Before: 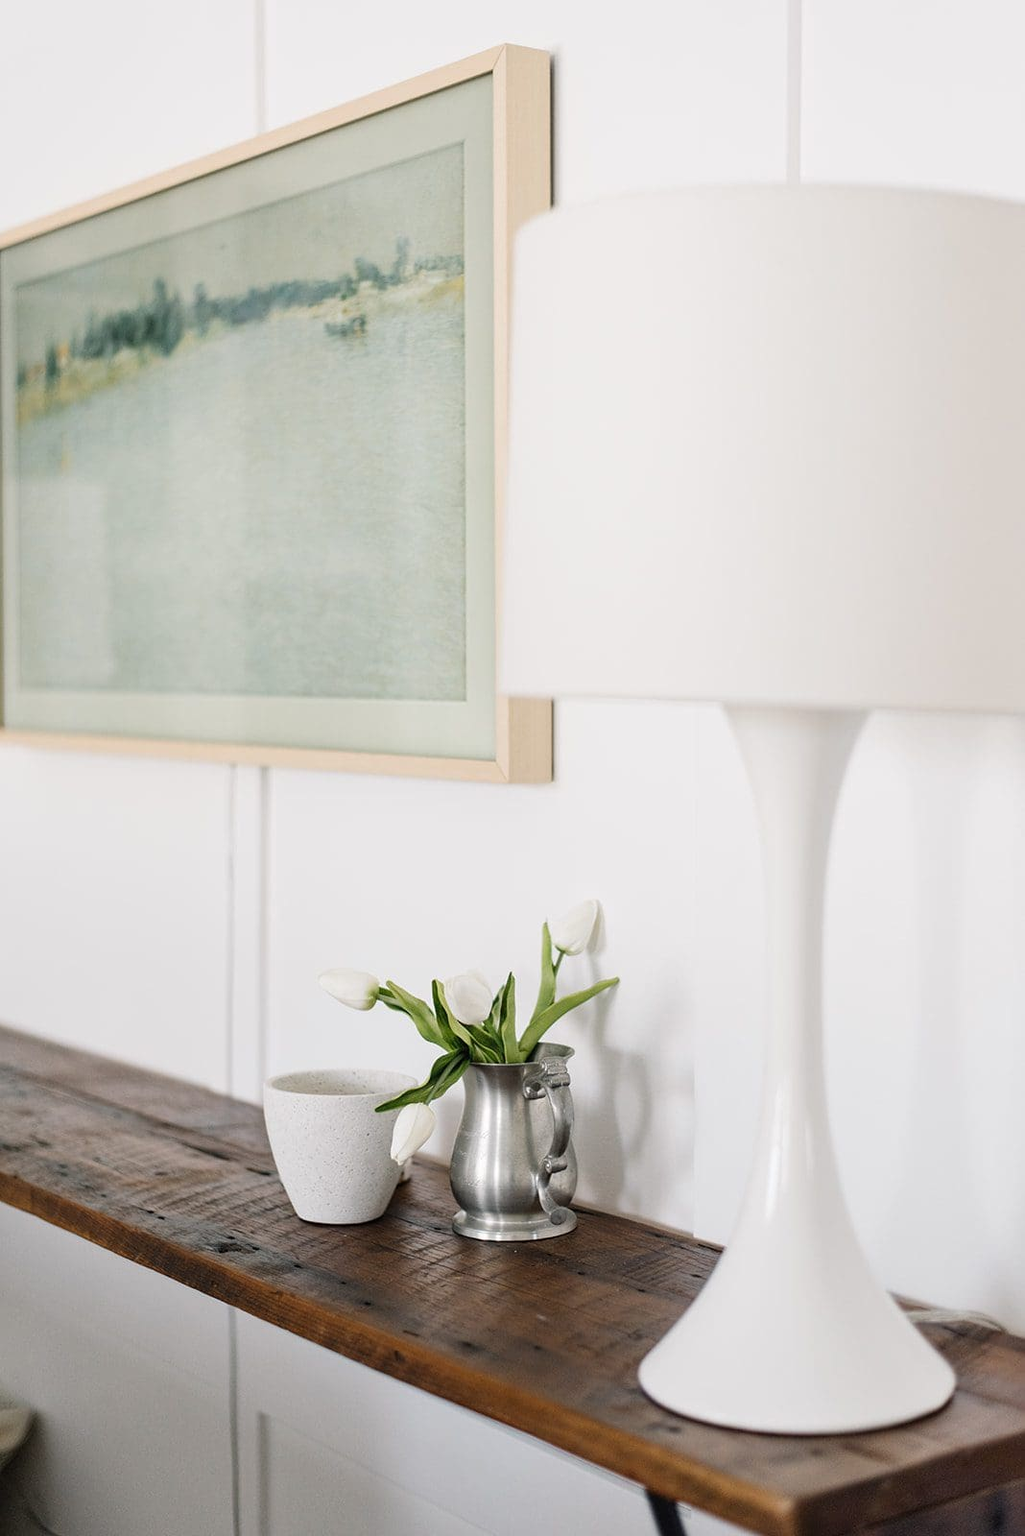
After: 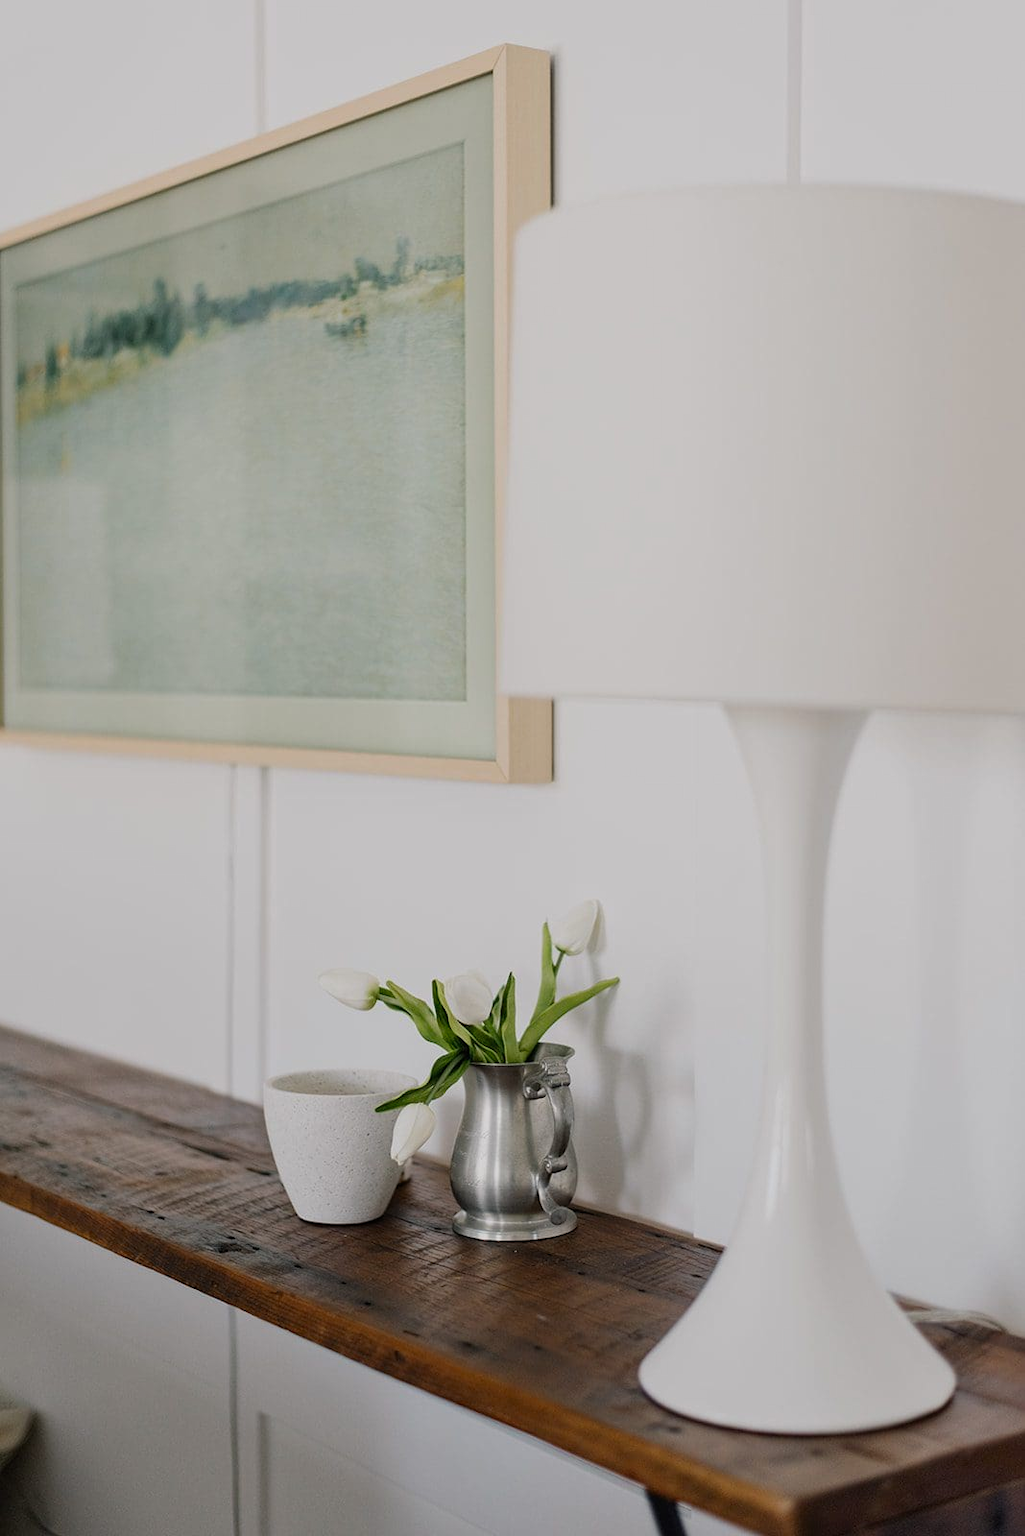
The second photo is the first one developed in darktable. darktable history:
exposure: exposure -0.582 EV, compensate highlight preservation false
contrast brightness saturation: saturation 0.18
